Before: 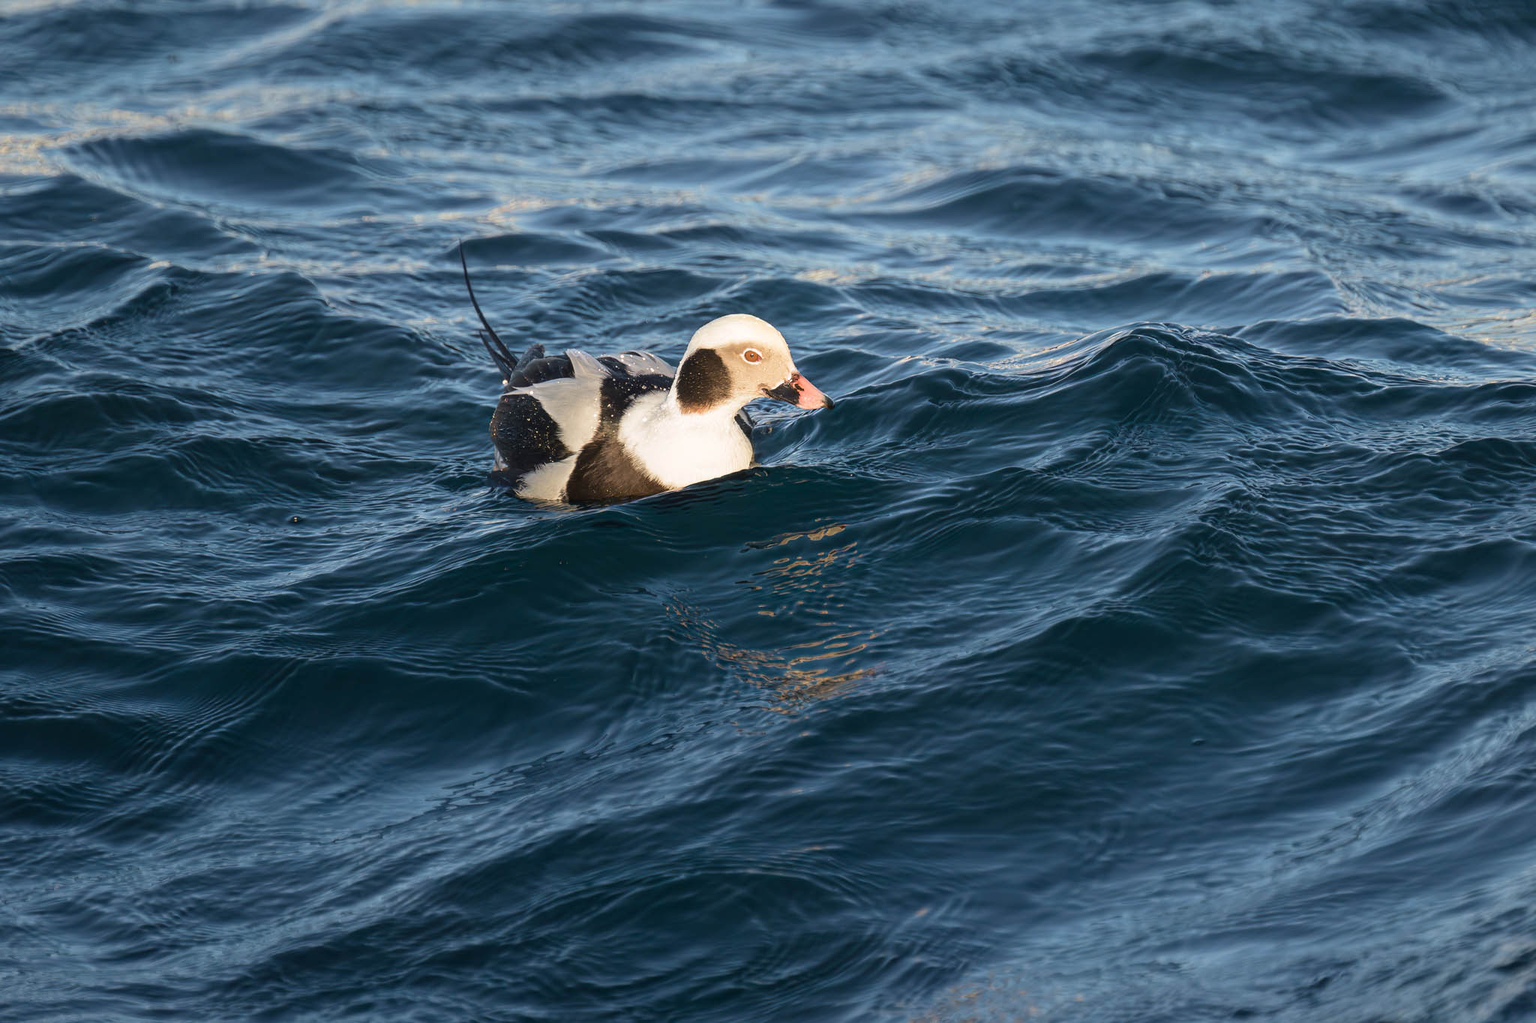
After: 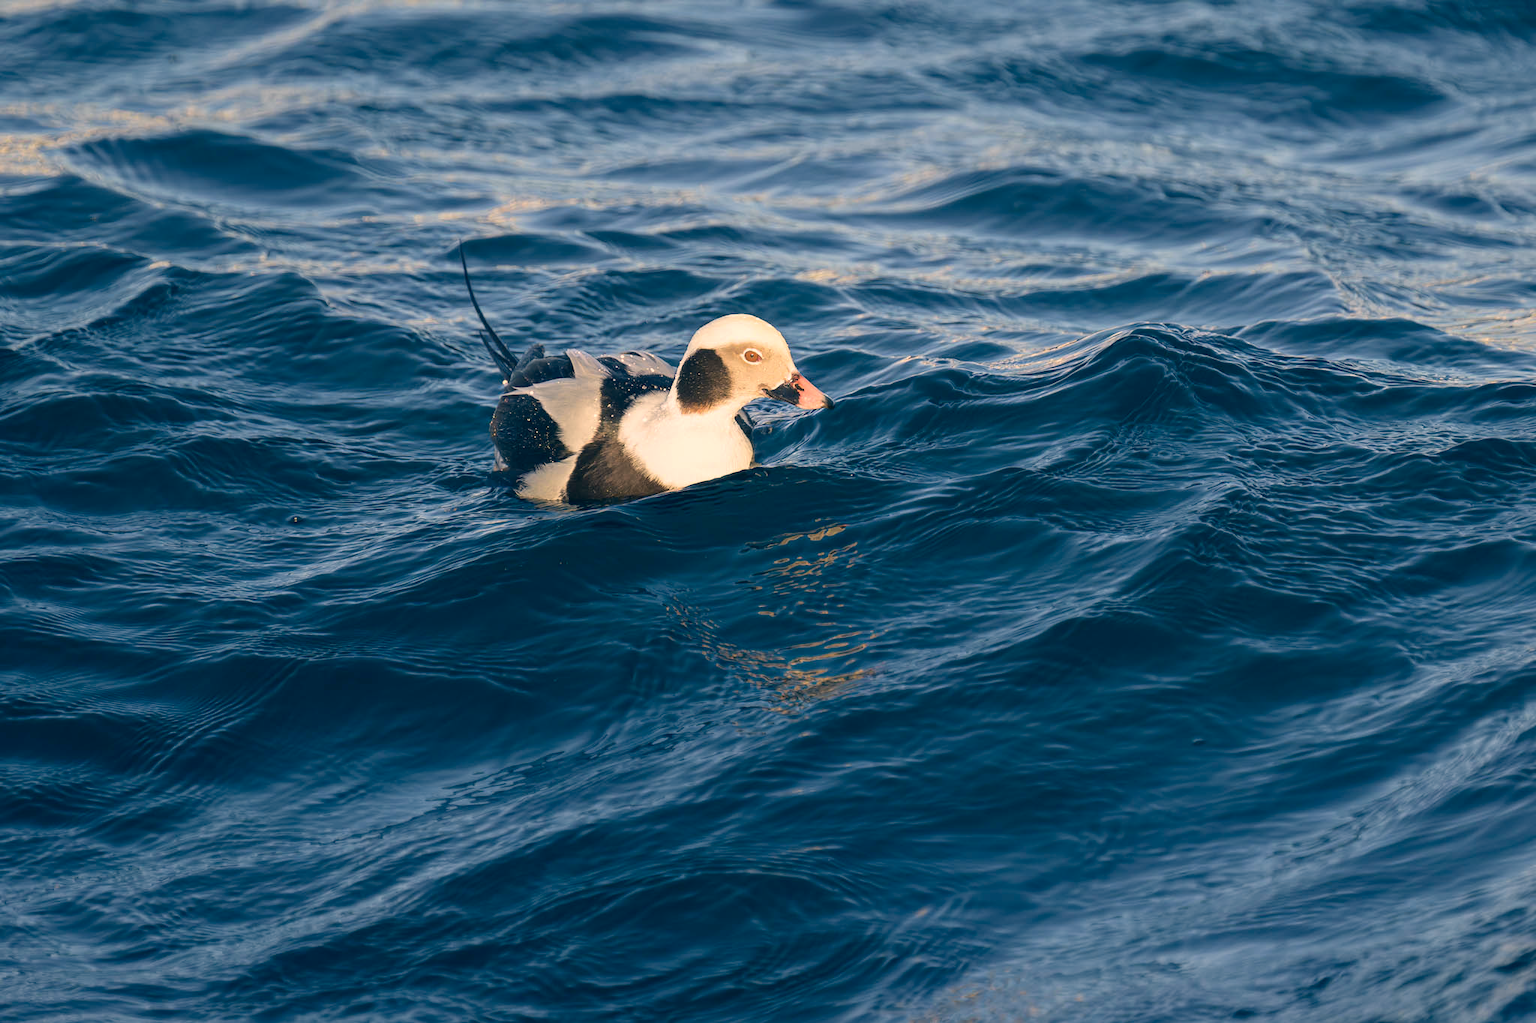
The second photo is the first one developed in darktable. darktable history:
color correction: highlights a* 10.36, highlights b* 14.6, shadows a* -9.86, shadows b* -15.01
